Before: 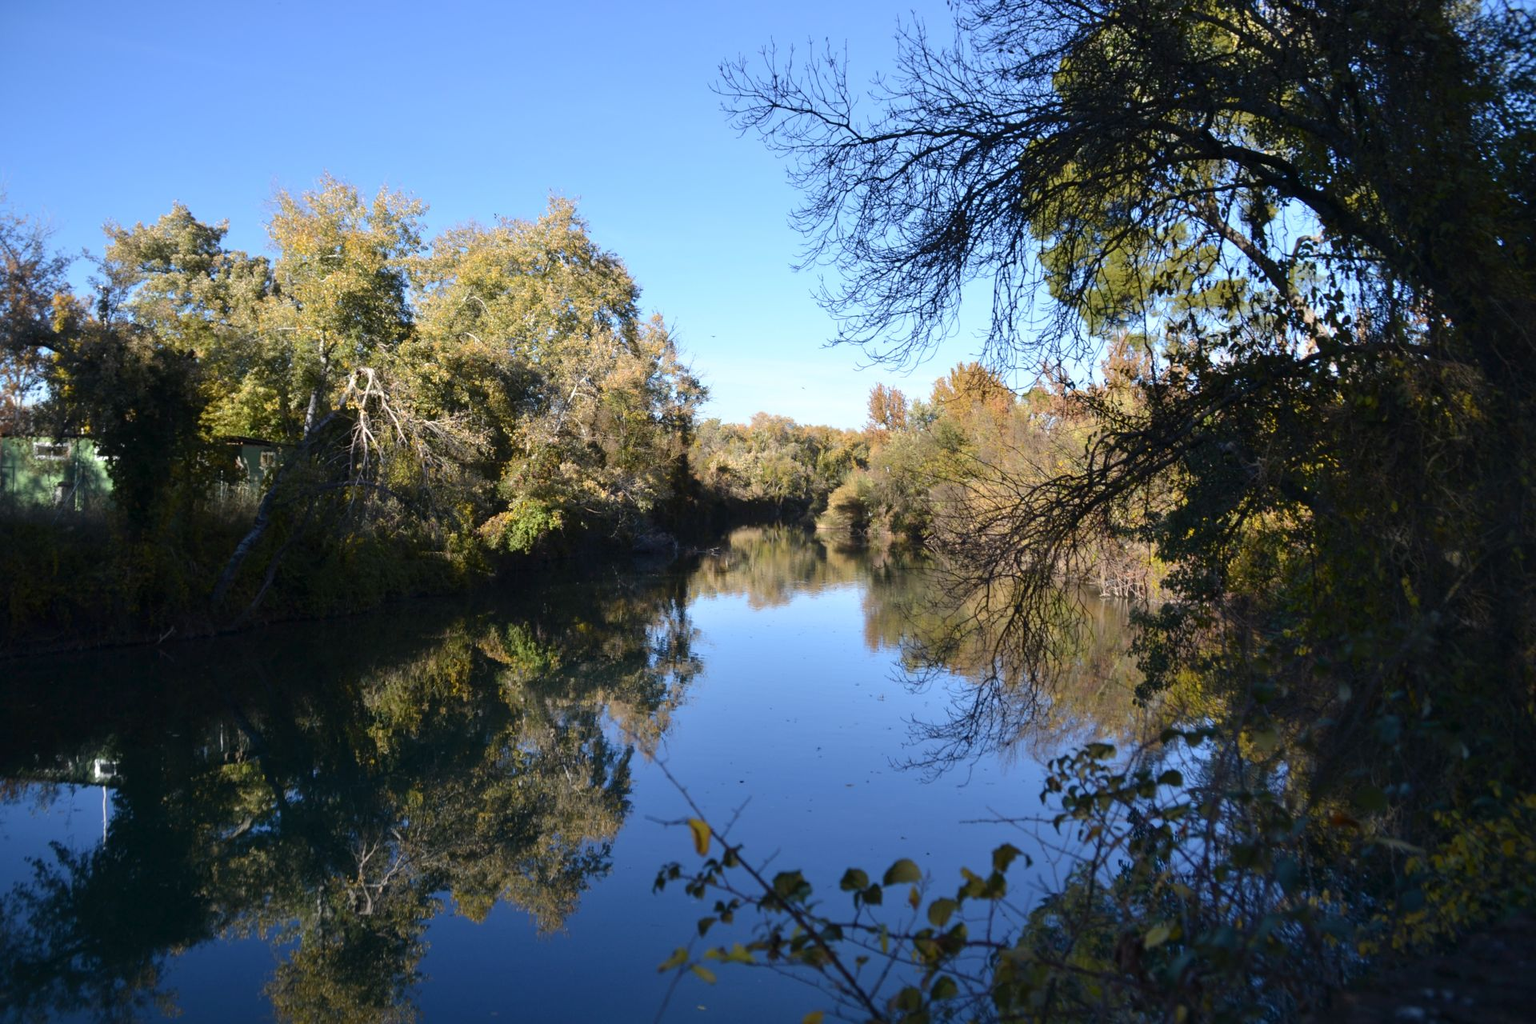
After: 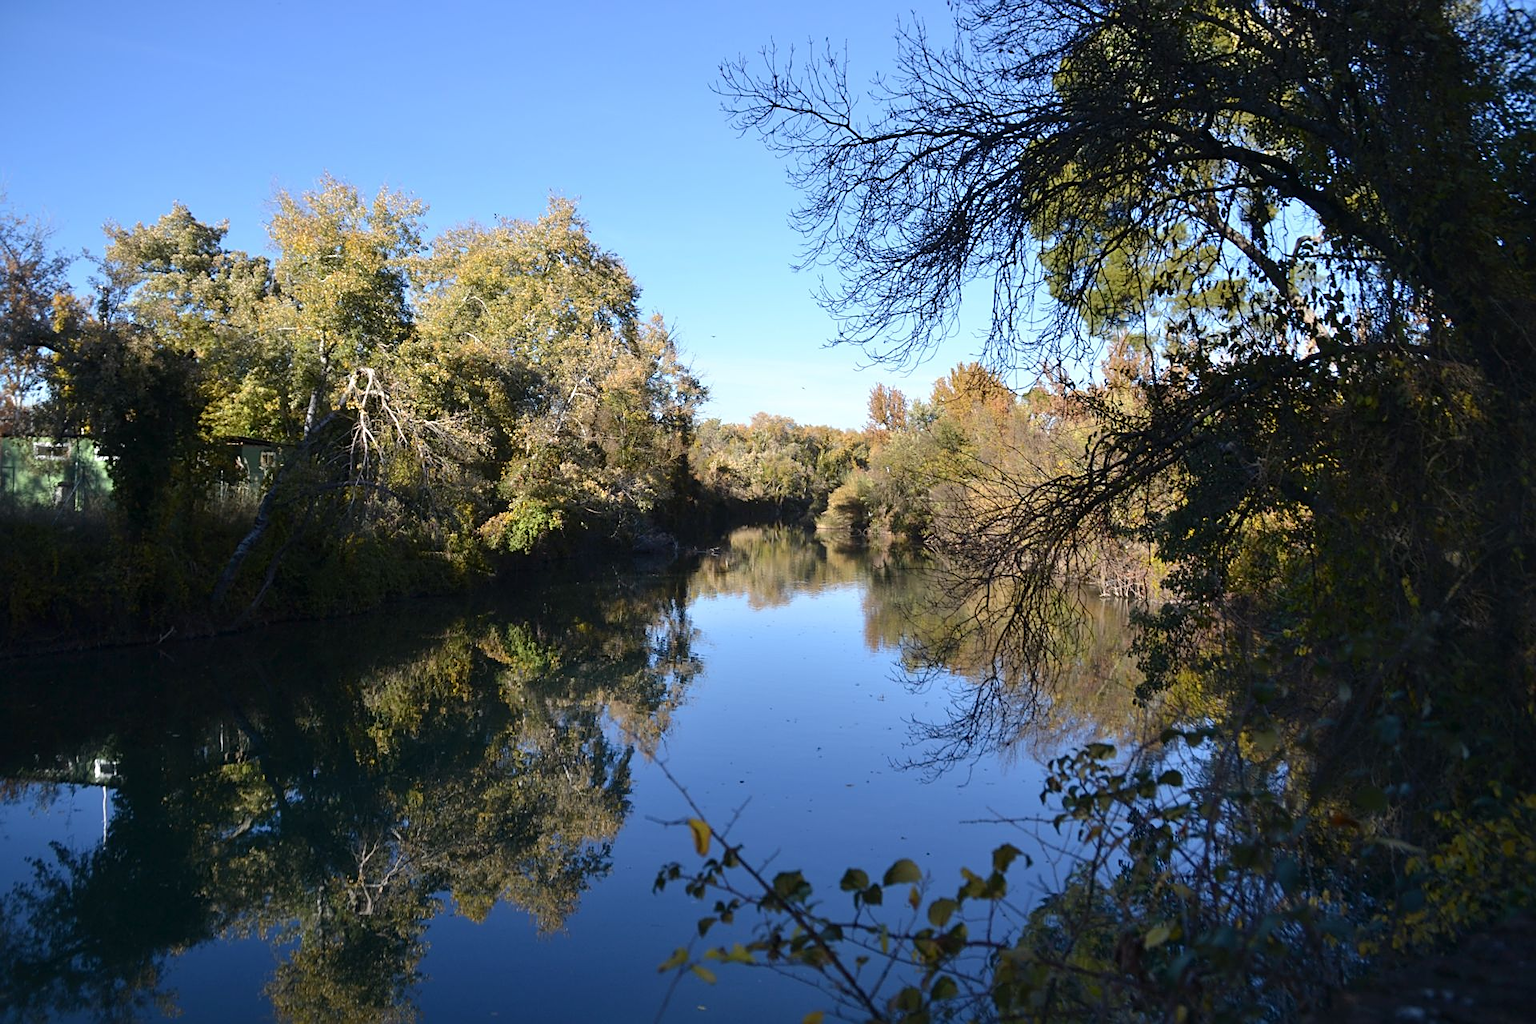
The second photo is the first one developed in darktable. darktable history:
sharpen: radius 1.932
